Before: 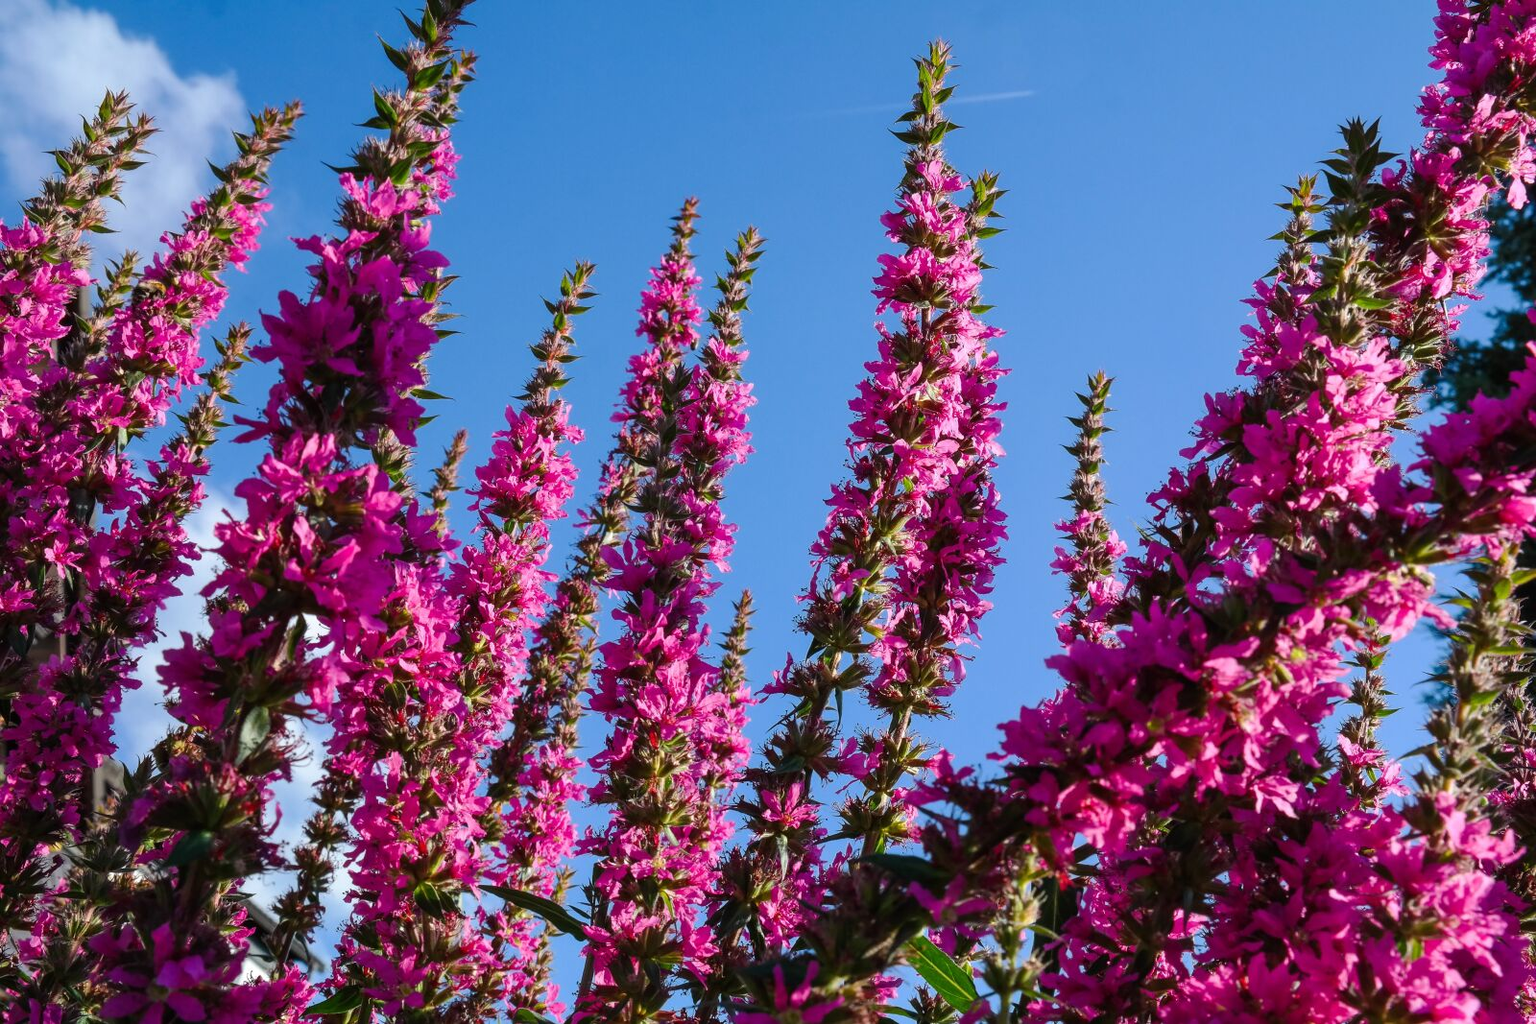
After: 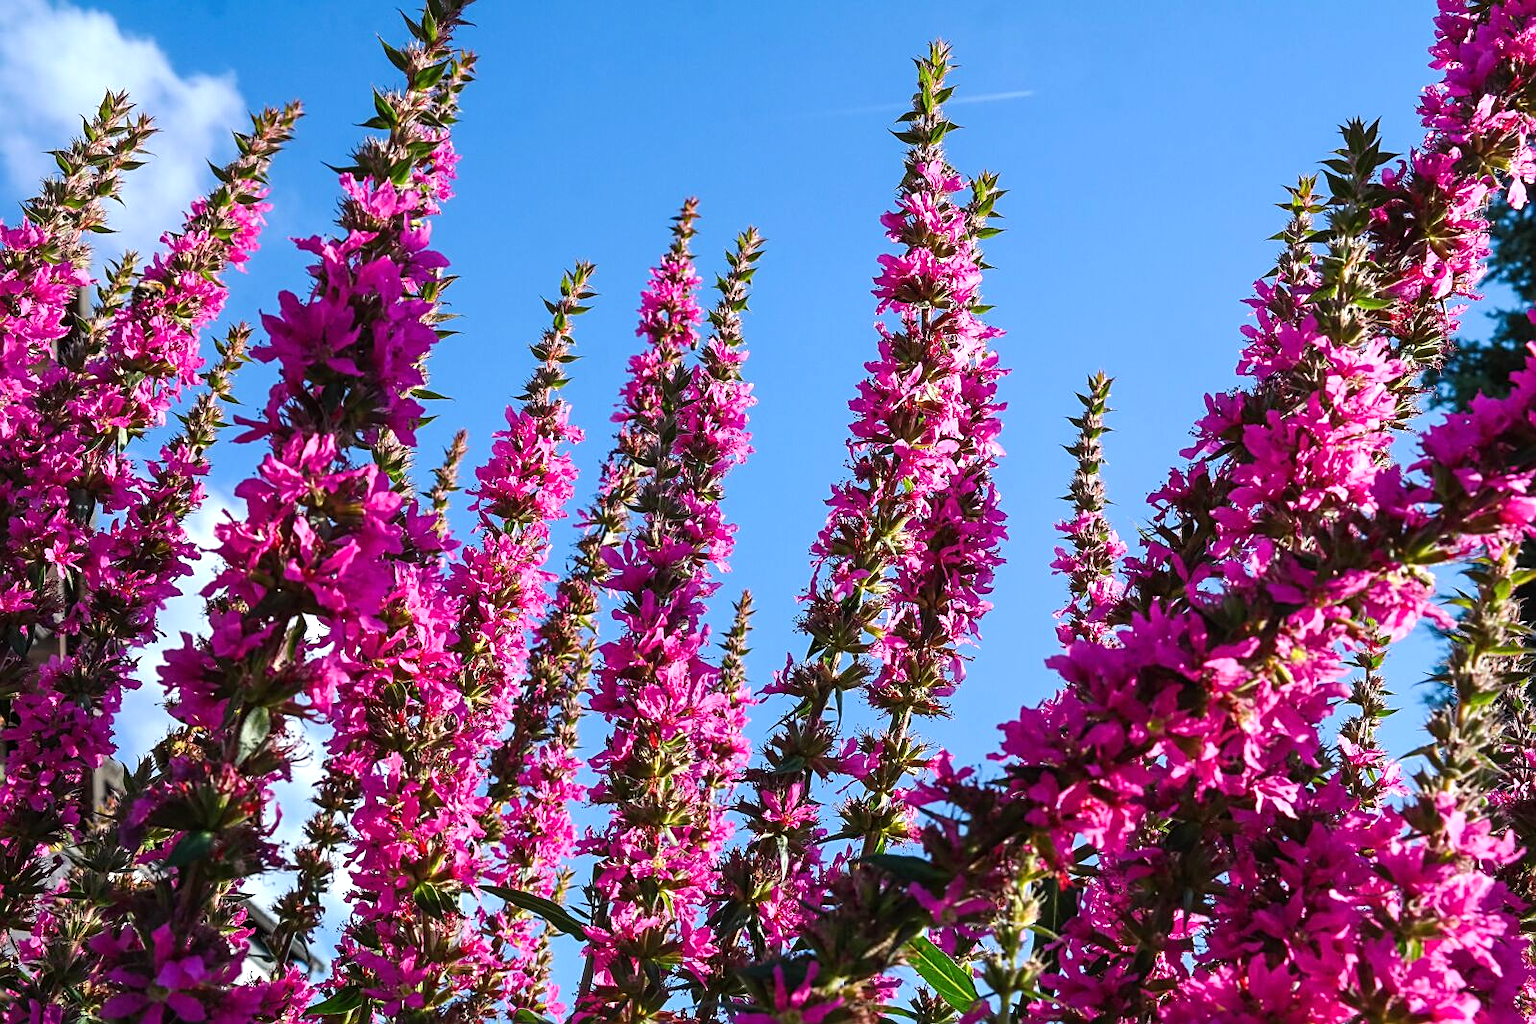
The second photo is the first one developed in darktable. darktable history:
exposure: exposure 0.496 EV, compensate highlight preservation false
sharpen: on, module defaults
